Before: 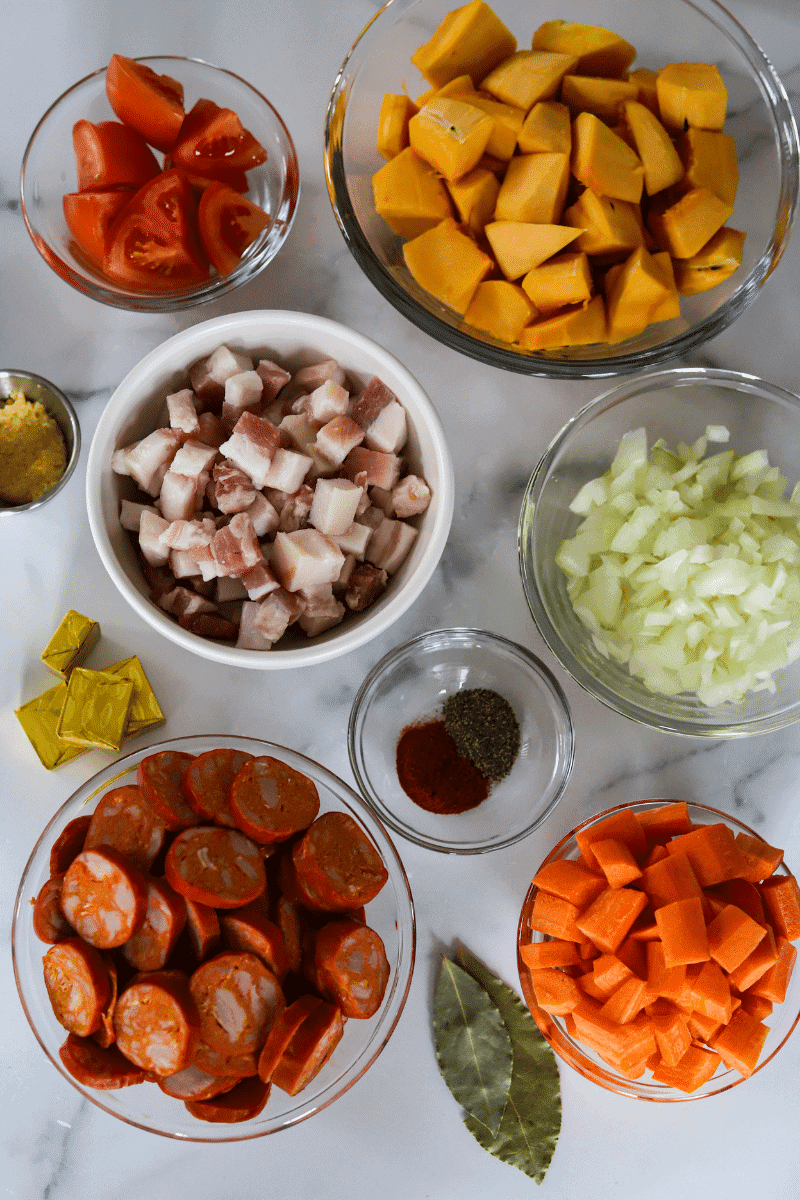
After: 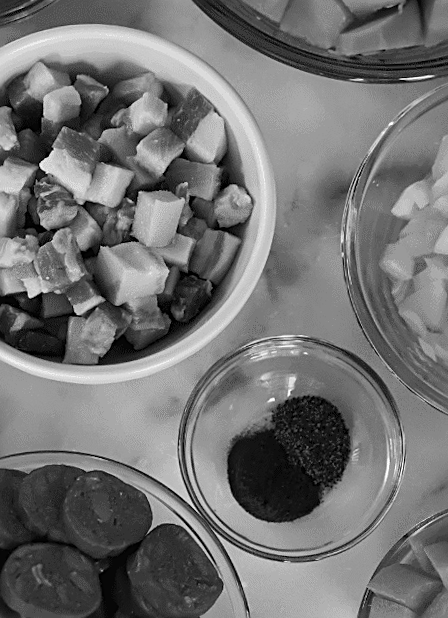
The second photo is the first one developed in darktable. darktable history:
sharpen: on, module defaults
rotate and perspective: rotation -2°, crop left 0.022, crop right 0.978, crop top 0.049, crop bottom 0.951
color calibration: output gray [0.18, 0.41, 0.41, 0], gray › normalize channels true, illuminant same as pipeline (D50), adaptation XYZ, x 0.346, y 0.359, gamut compression 0
crop and rotate: left 22.13%, top 22.054%, right 22.026%, bottom 22.102%
